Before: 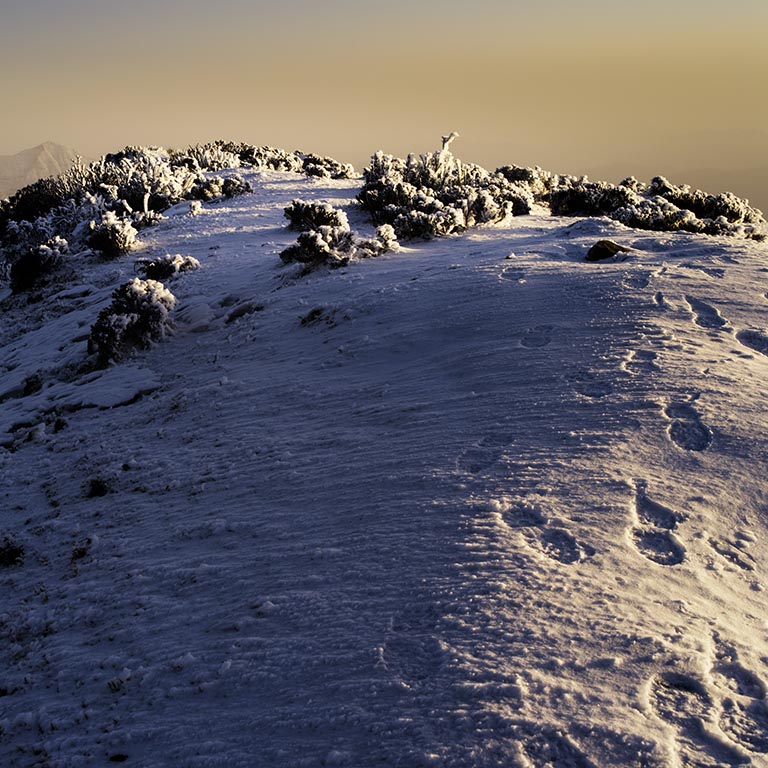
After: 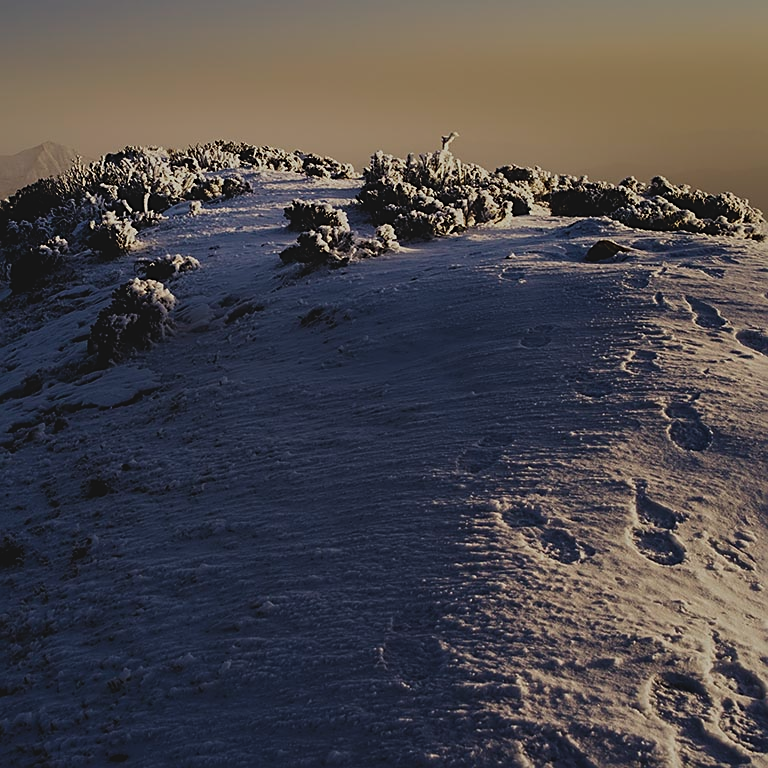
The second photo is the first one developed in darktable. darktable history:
sharpen: radius 1.946
exposure: black level correction -0.017, exposure -1.079 EV, compensate highlight preservation false
contrast brightness saturation: contrast 0.08, saturation 0.017
